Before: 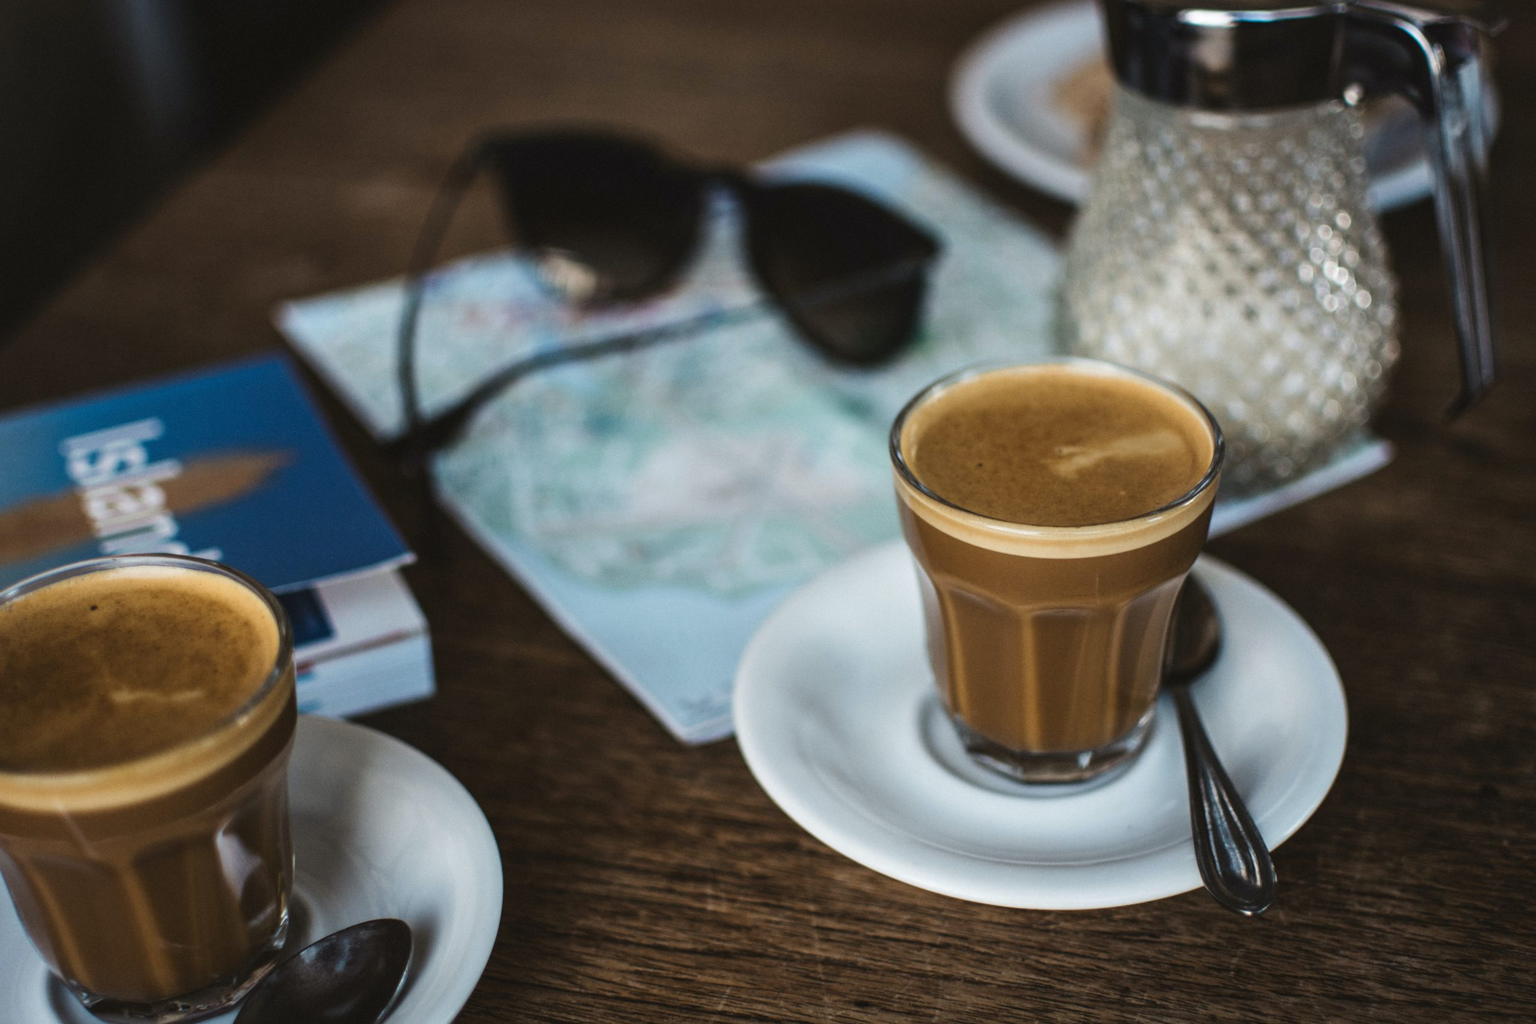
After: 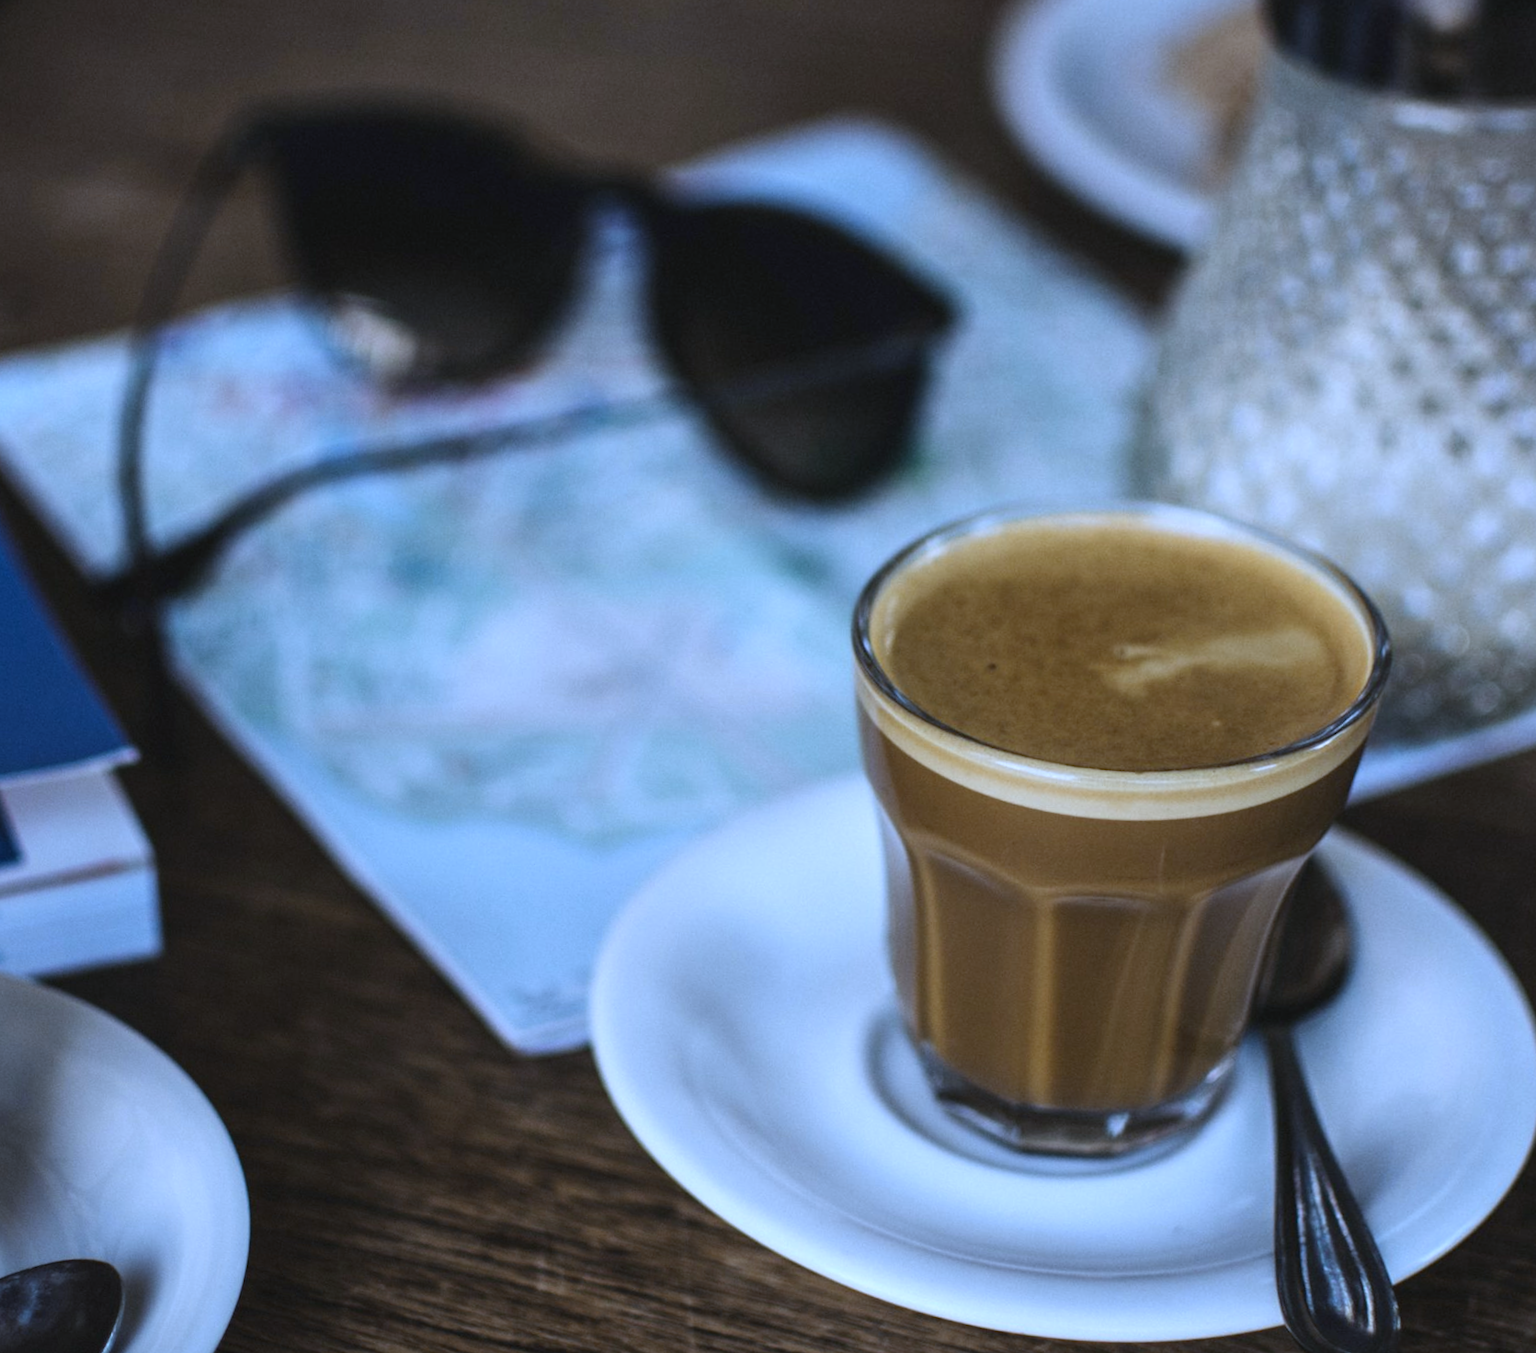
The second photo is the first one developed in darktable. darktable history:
white balance: red 0.871, blue 1.249
rotate and perspective: rotation 0.062°, lens shift (vertical) 0.115, lens shift (horizontal) -0.133, crop left 0.047, crop right 0.94, crop top 0.061, crop bottom 0.94
crop and rotate: angle -3.27°, left 14.277%, top 0.028%, right 10.766%, bottom 0.028%
